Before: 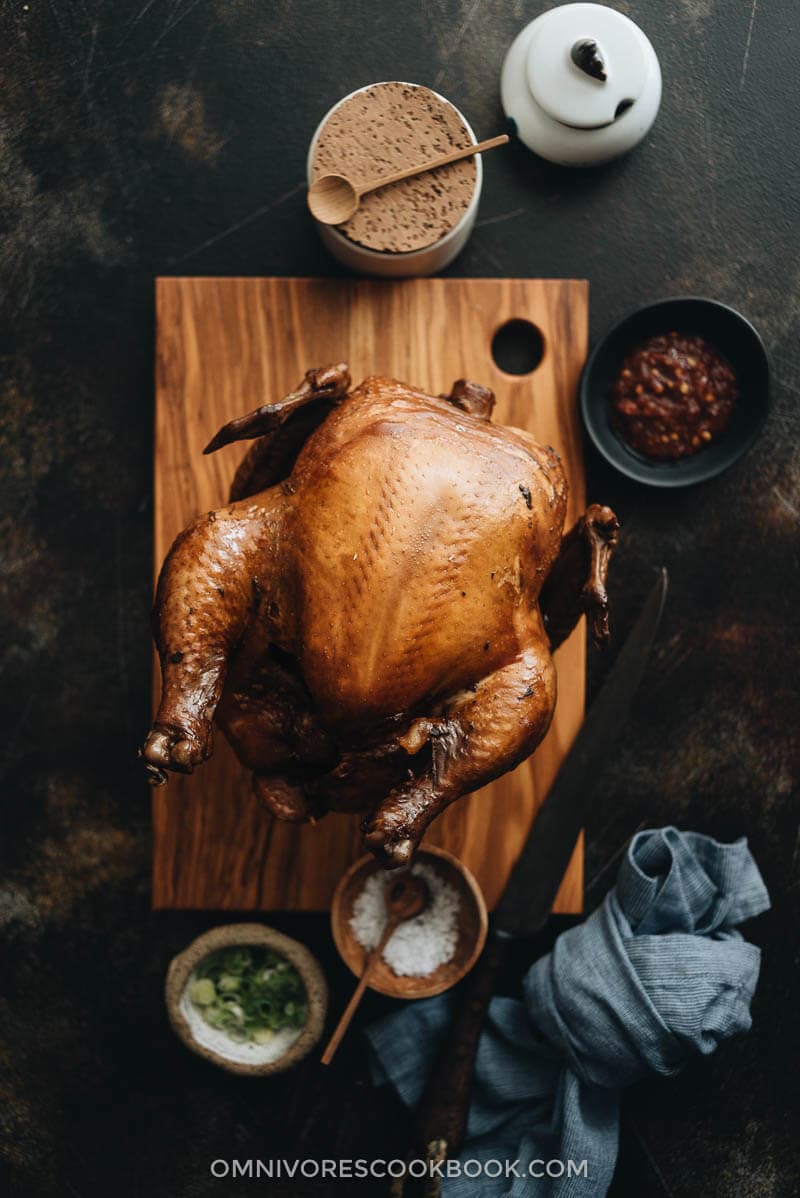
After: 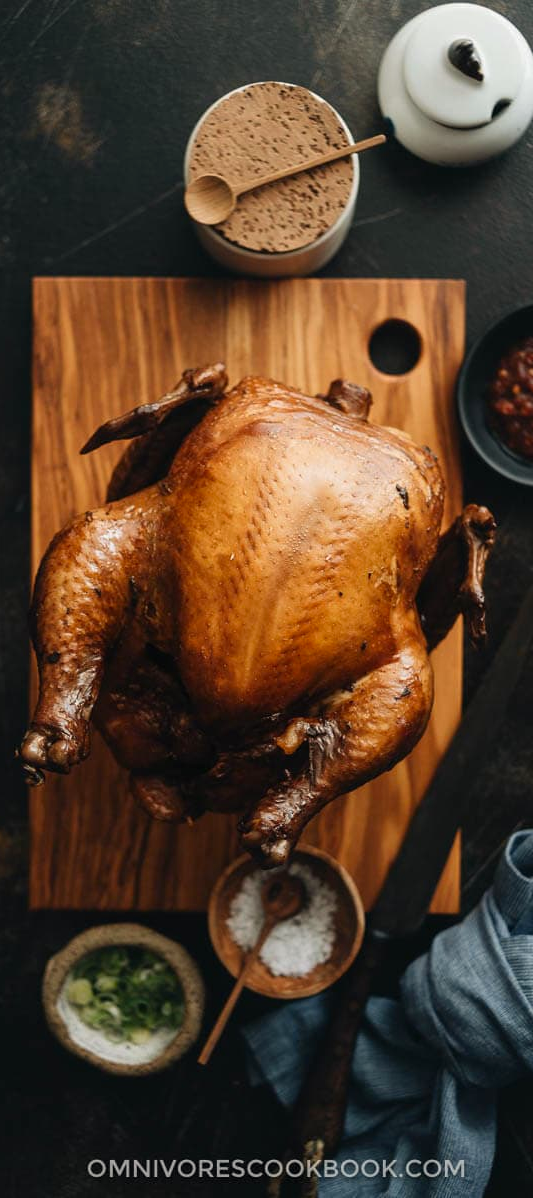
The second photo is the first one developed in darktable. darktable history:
color correction: highlights a* 0.816, highlights b* 2.78, saturation 1.1
crop: left 15.419%, right 17.914%
